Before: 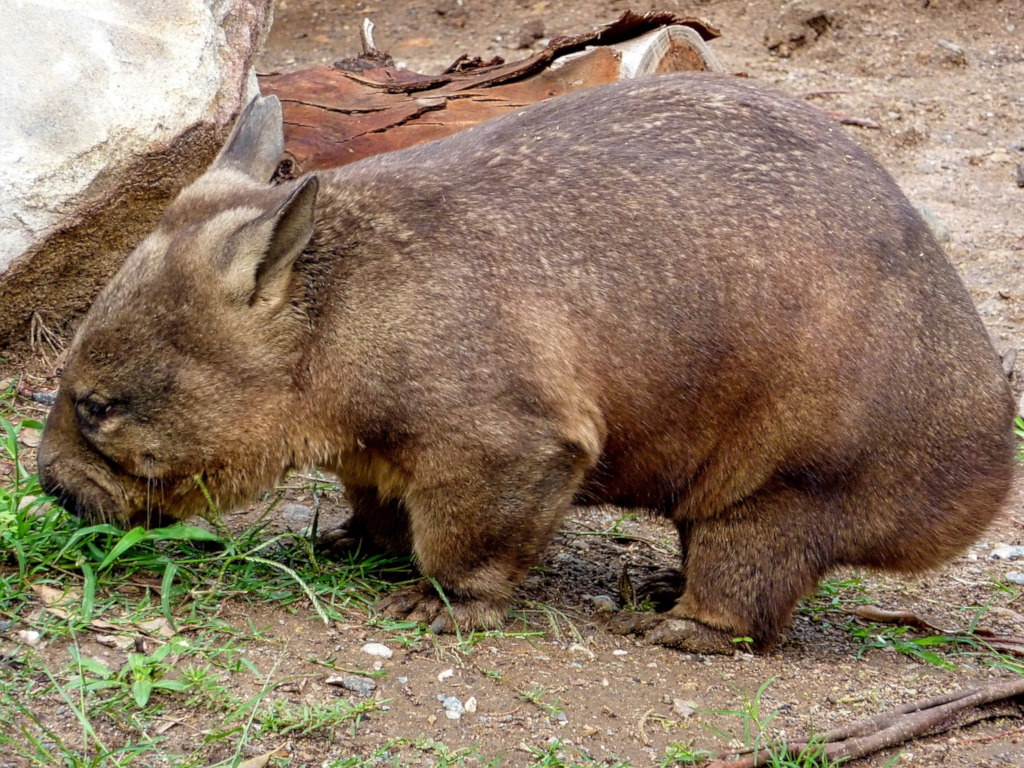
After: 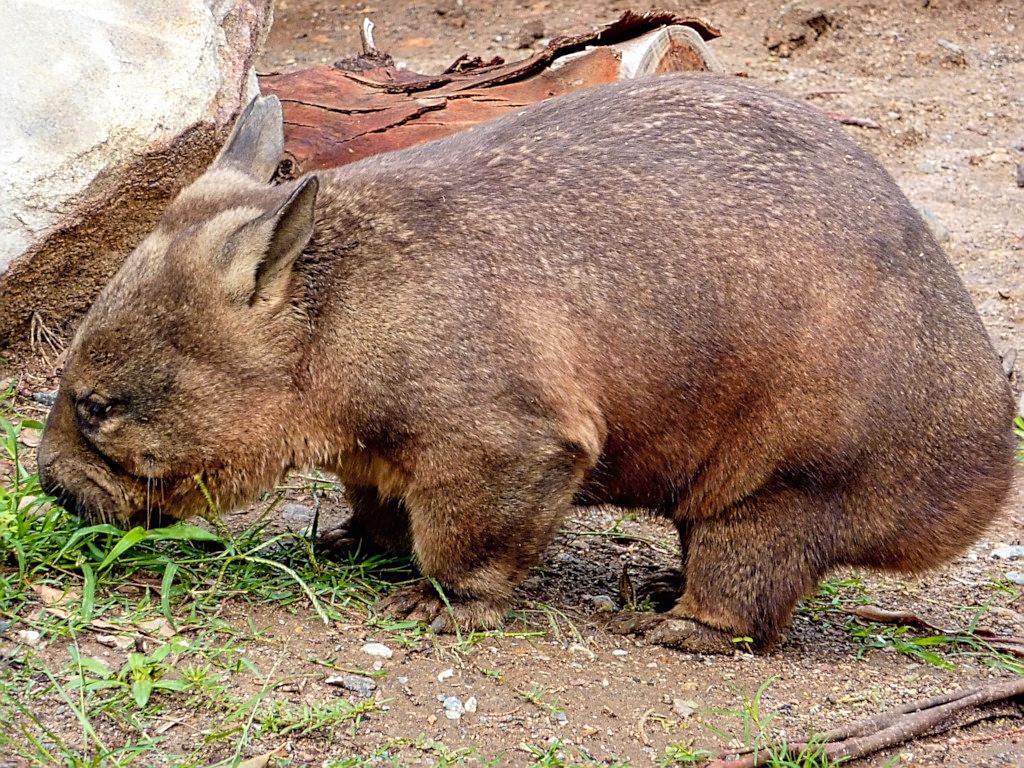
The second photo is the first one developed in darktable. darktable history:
tone curve: curves: ch0 [(0, 0) (0.641, 0.691) (1, 1)], color space Lab, independent channels, preserve colors none
sharpen: on, module defaults
local contrast: mode bilateral grid, contrast 99, coarseness 99, detail 95%, midtone range 0.2
color zones: curves: ch1 [(0.239, 0.552) (0.75, 0.5)]; ch2 [(0.25, 0.462) (0.749, 0.457)]
